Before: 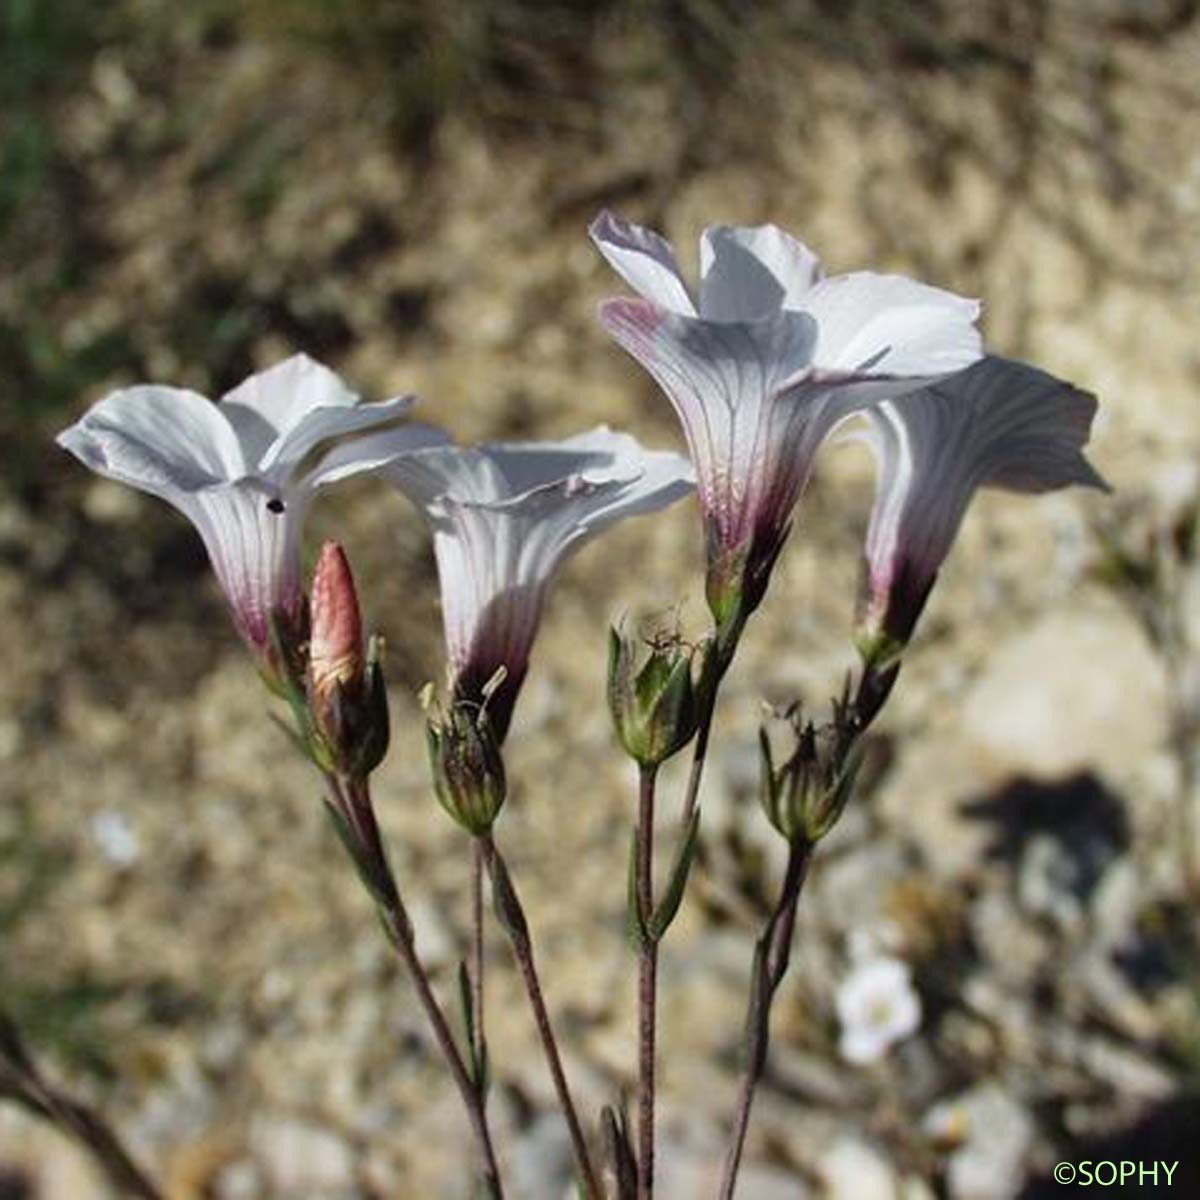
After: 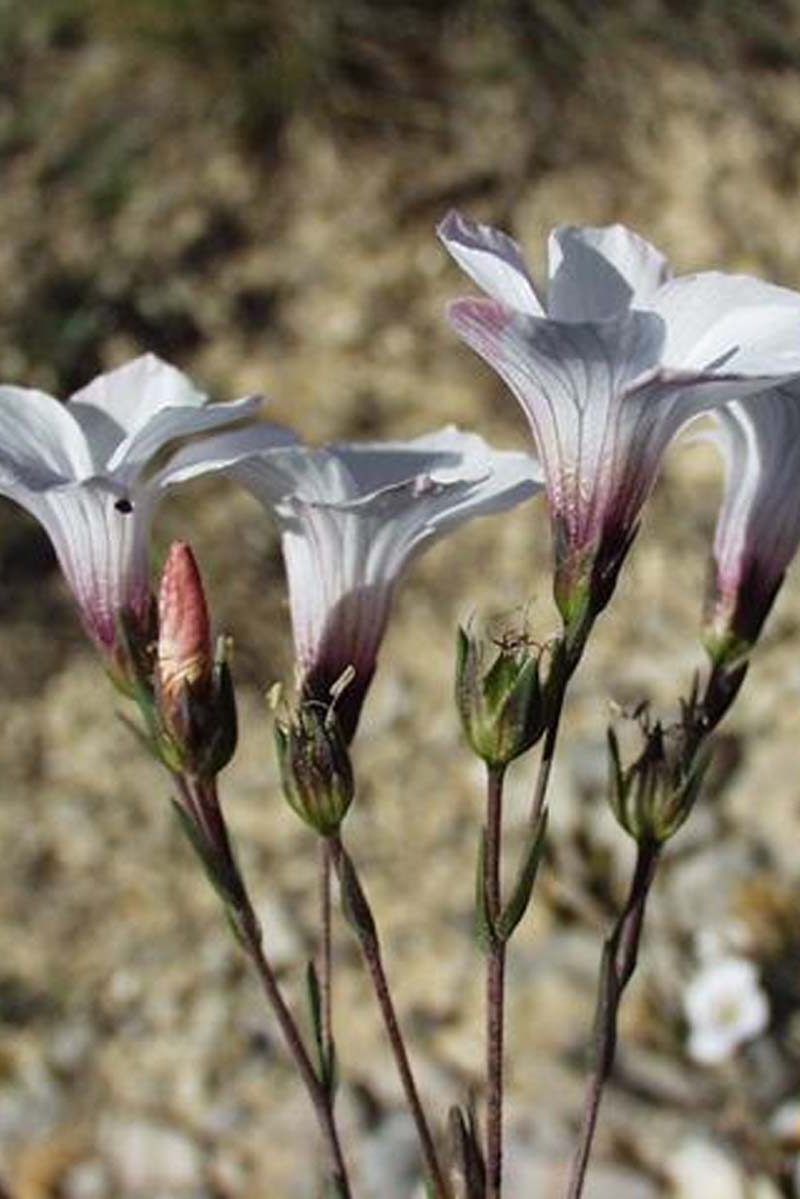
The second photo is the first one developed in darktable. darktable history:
crop and rotate: left 12.734%, right 20.542%
